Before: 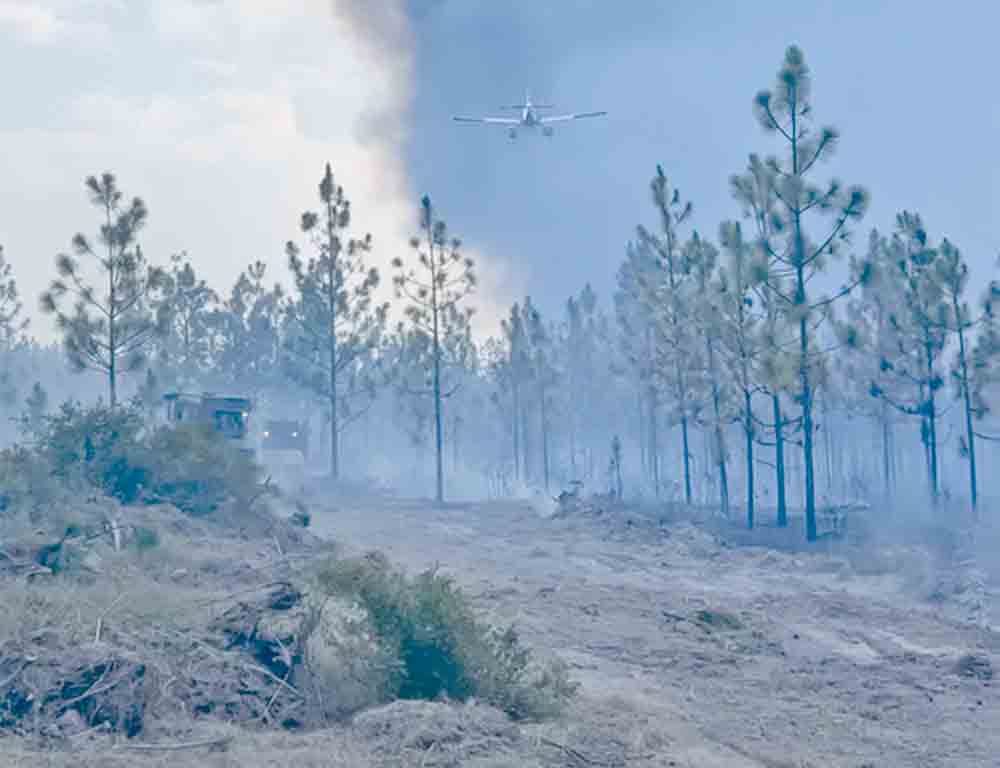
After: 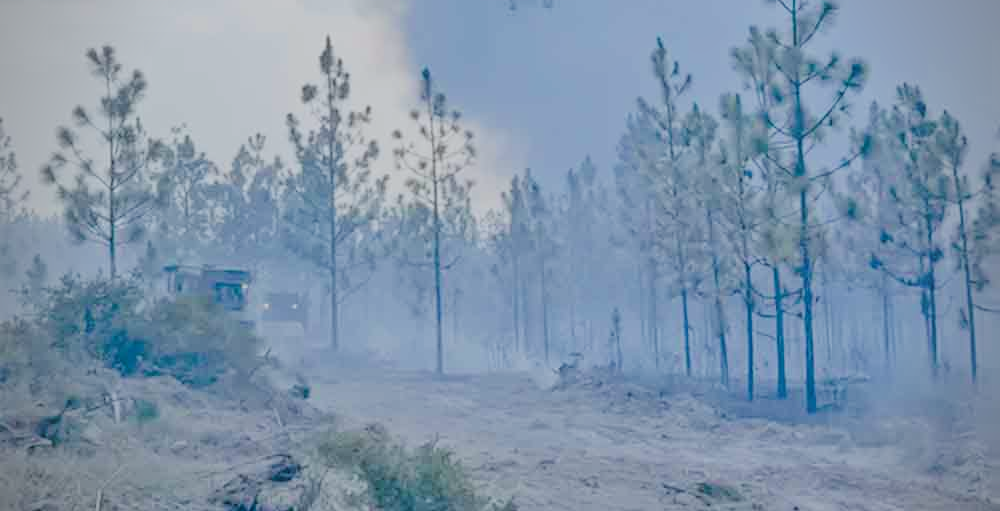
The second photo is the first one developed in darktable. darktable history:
crop: top 16.727%, bottom 16.727%
white balance: red 0.982, blue 1.018
tone equalizer: on, module defaults
filmic rgb: black relative exposure -7.15 EV, white relative exposure 5.36 EV, hardness 3.02
vignetting: on, module defaults
